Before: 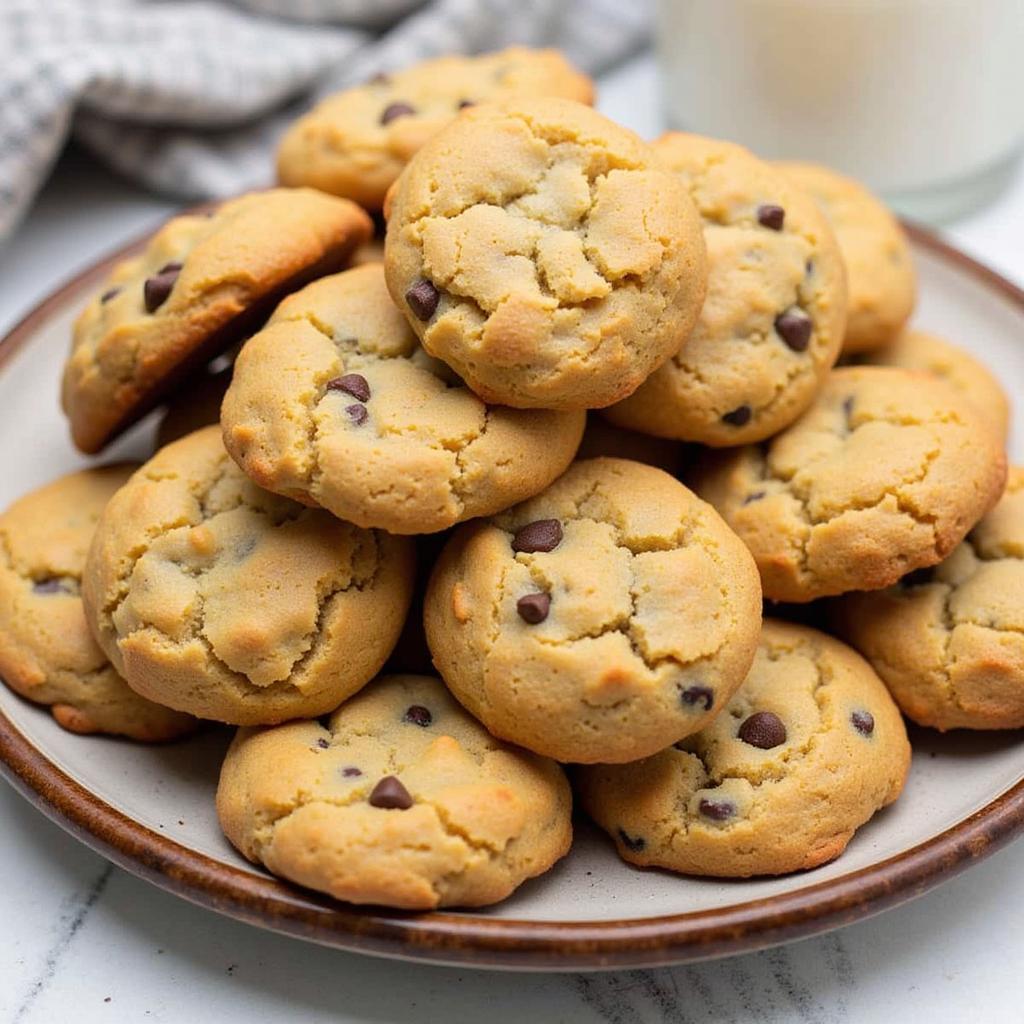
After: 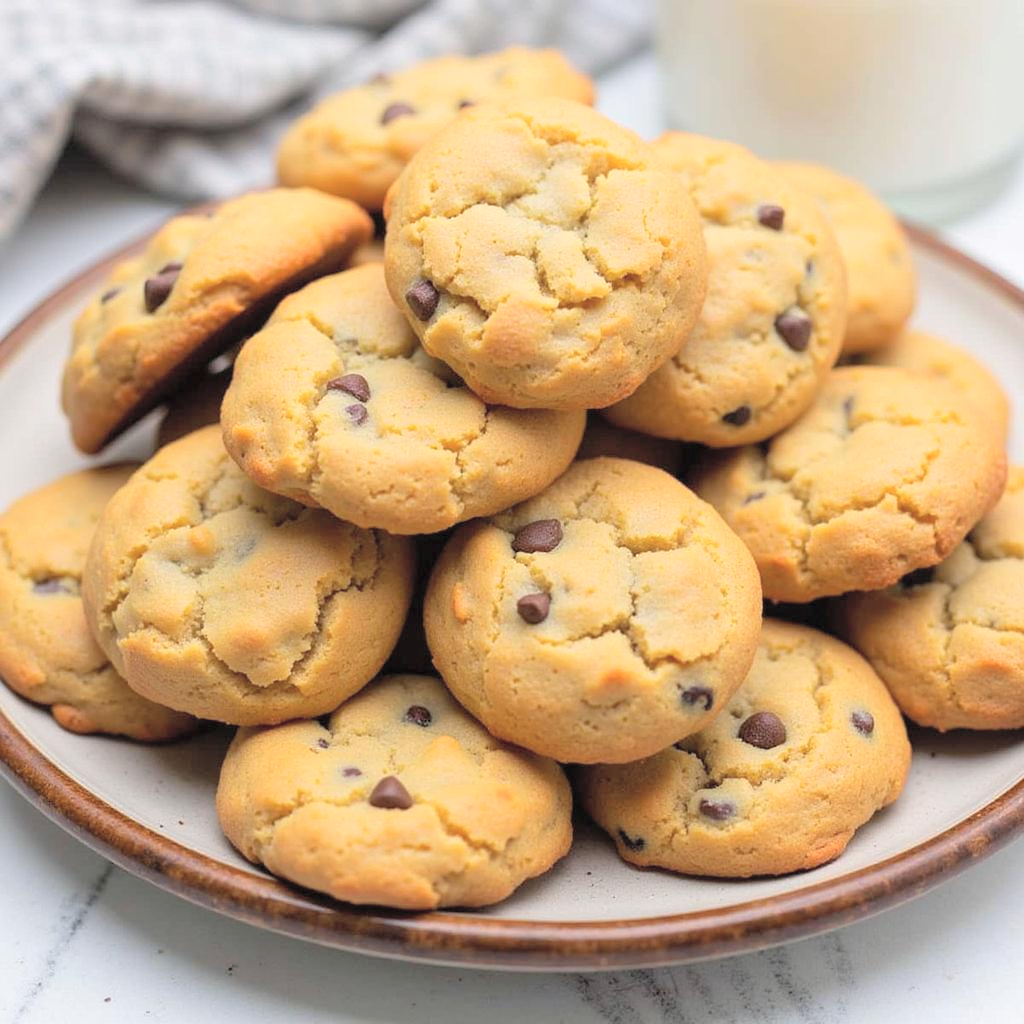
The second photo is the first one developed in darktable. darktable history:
contrast brightness saturation: brightness 0.272
